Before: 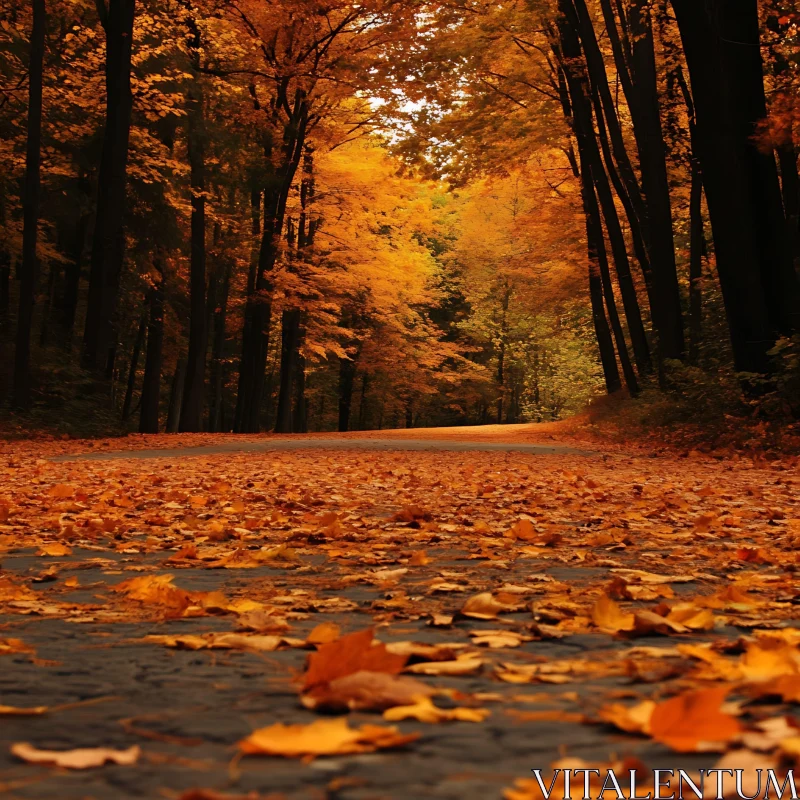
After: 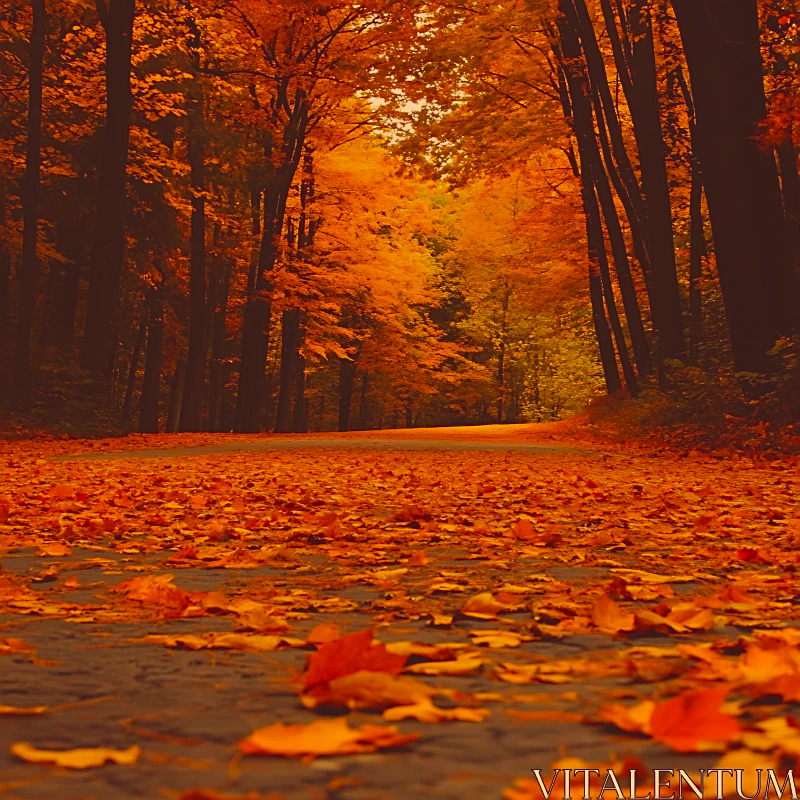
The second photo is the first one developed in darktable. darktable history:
contrast brightness saturation: contrast -0.275
sharpen: on, module defaults
color correction: highlights a* 9.73, highlights b* 38.3, shadows a* 14.3, shadows b* 3.12
exposure: black level correction 0.001, compensate highlight preservation false
